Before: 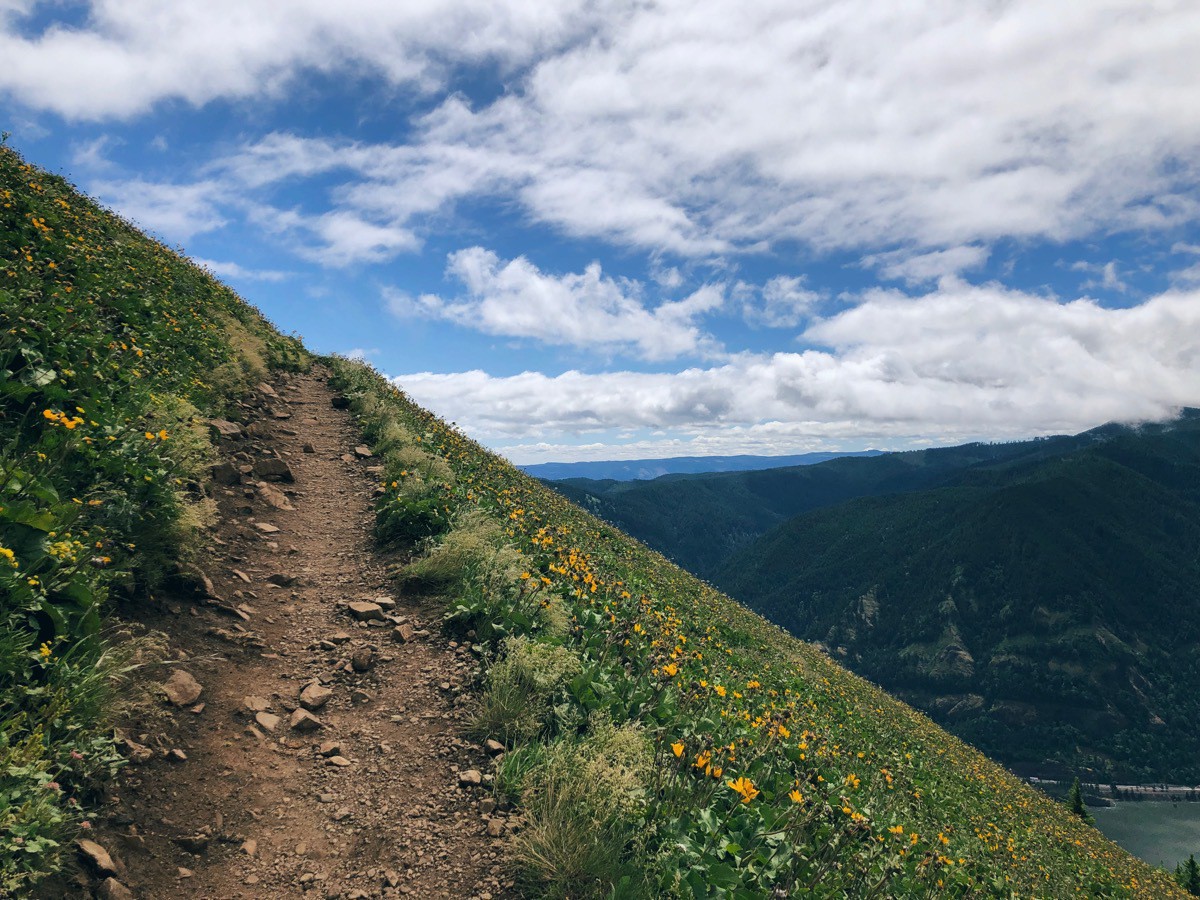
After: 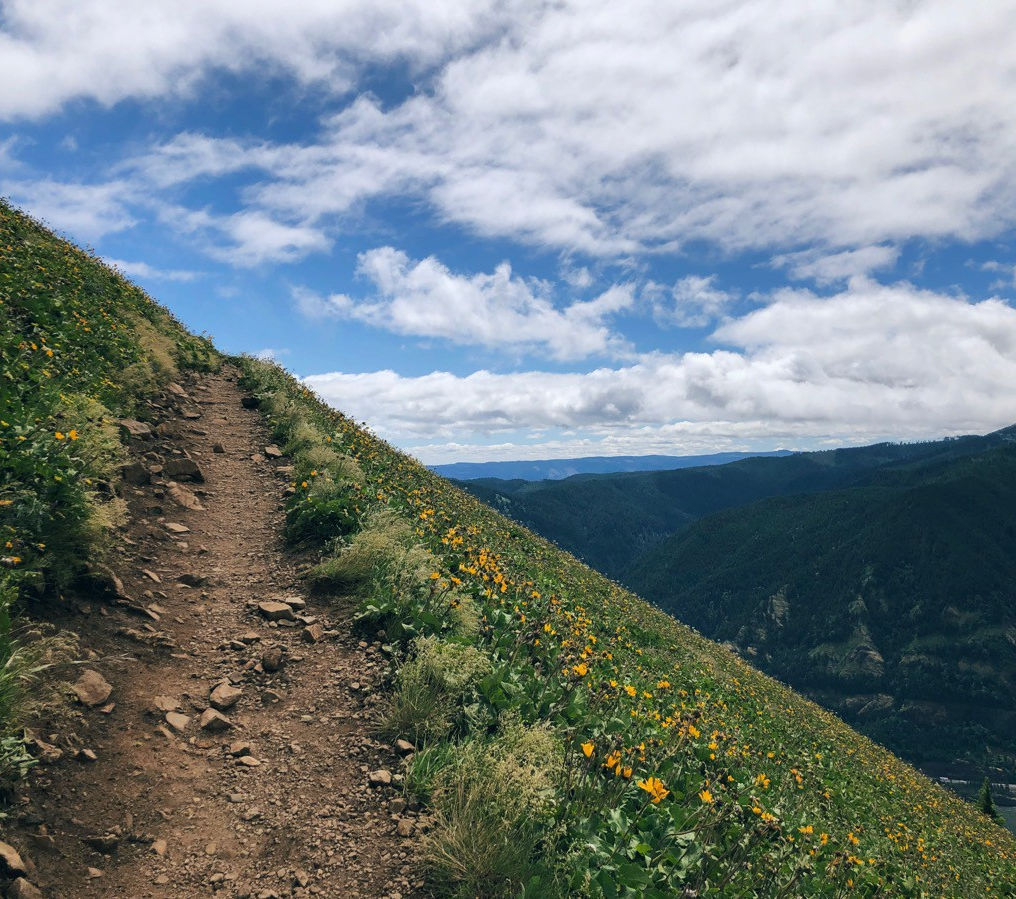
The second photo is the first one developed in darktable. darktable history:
crop: left 7.501%, right 7.794%
